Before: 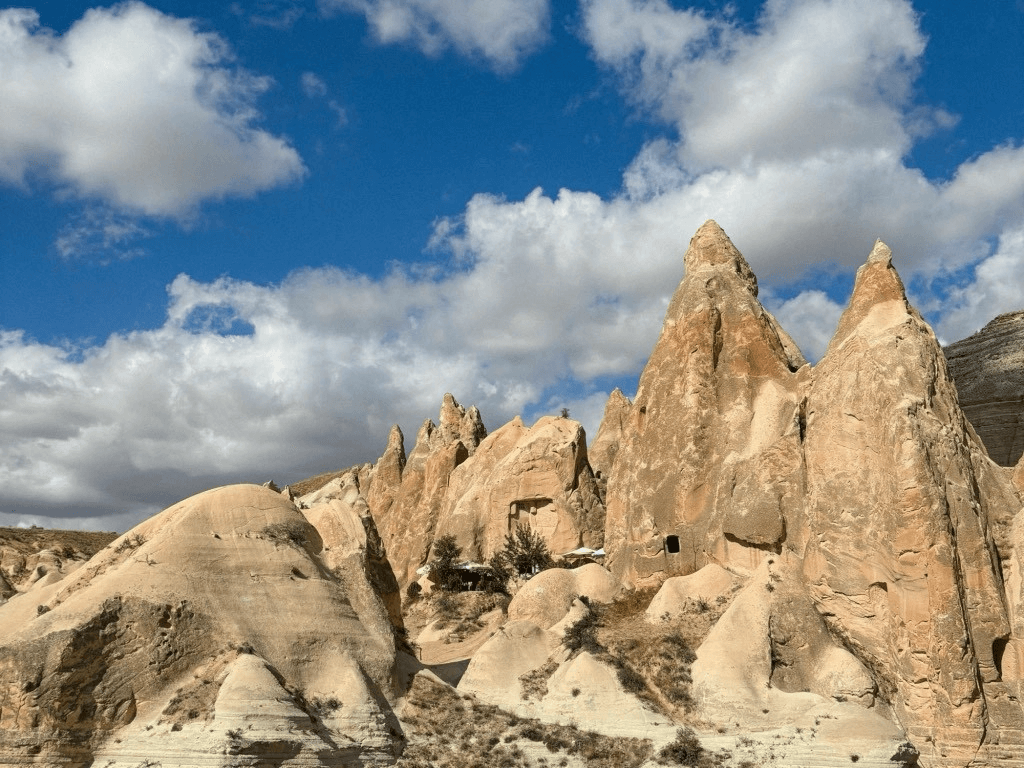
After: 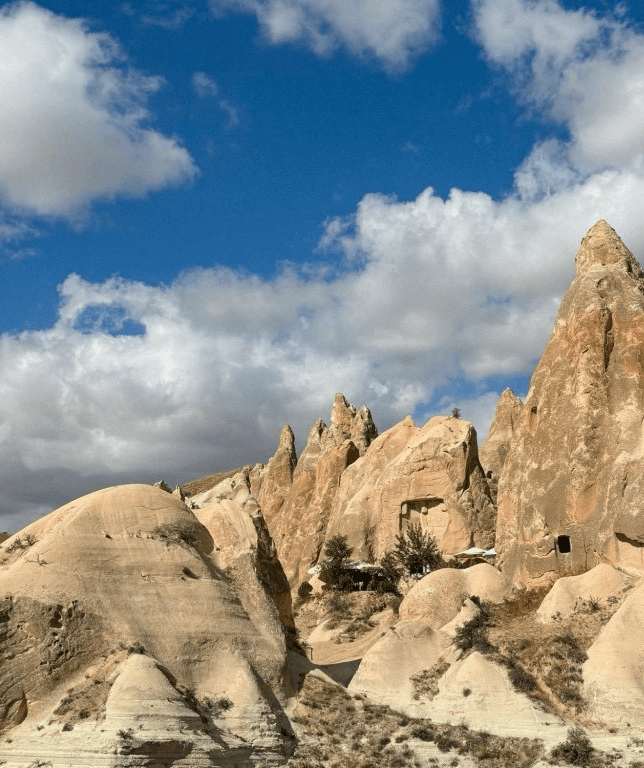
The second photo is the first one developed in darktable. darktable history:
crop: left 10.672%, right 26.375%
